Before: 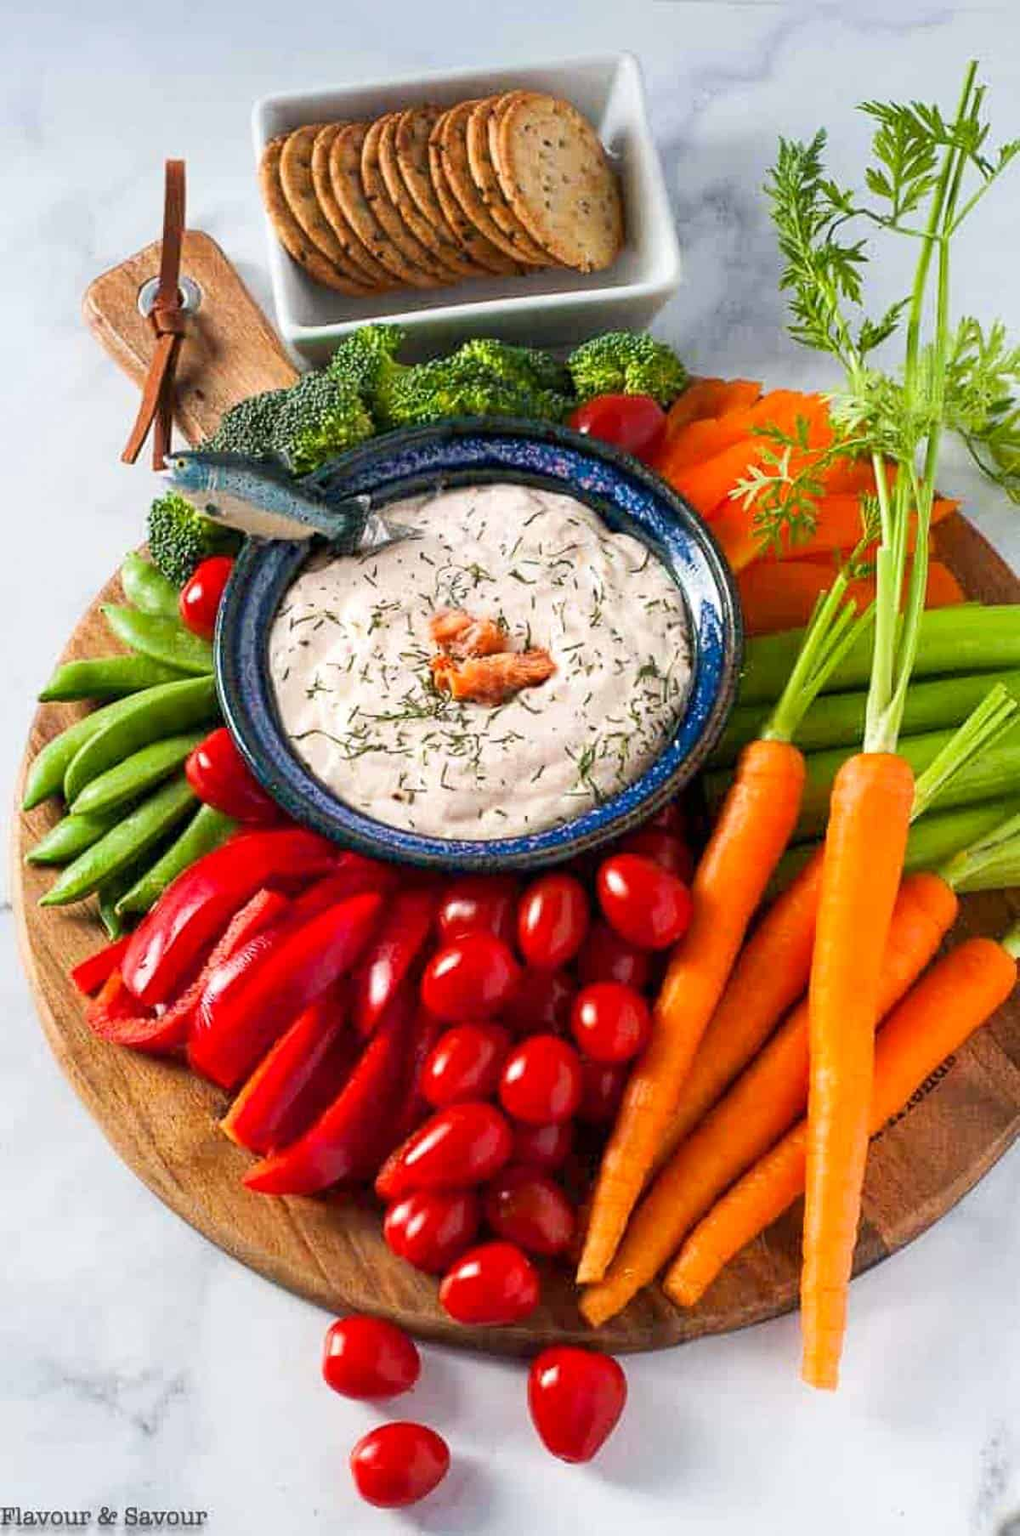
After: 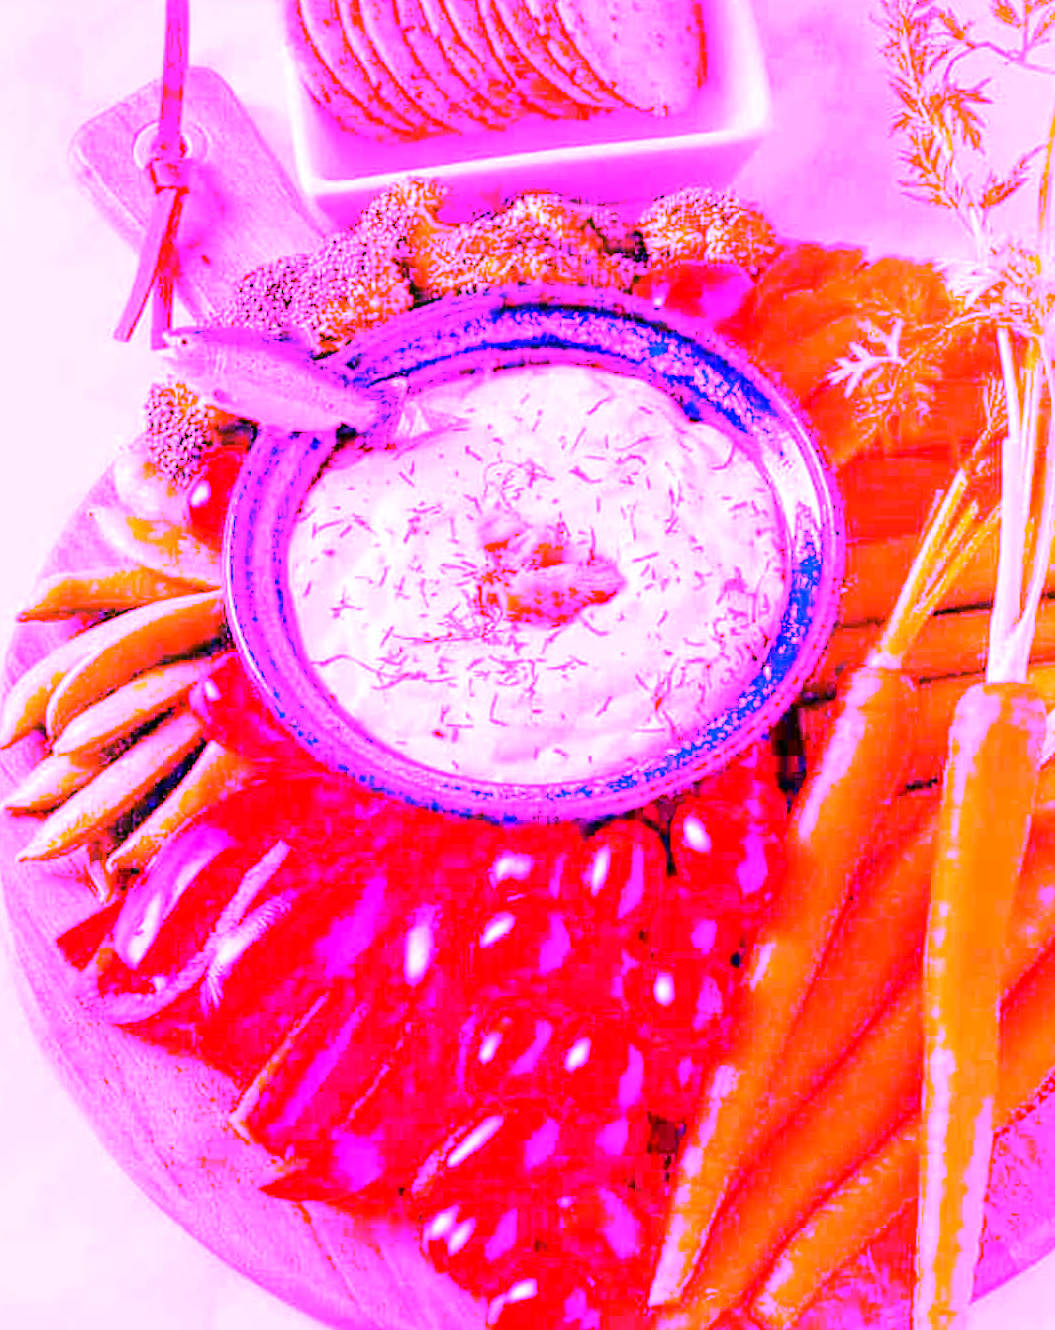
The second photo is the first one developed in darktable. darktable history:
crop and rotate: left 2.425%, top 11.305%, right 9.6%, bottom 15.08%
white balance: red 8, blue 8
